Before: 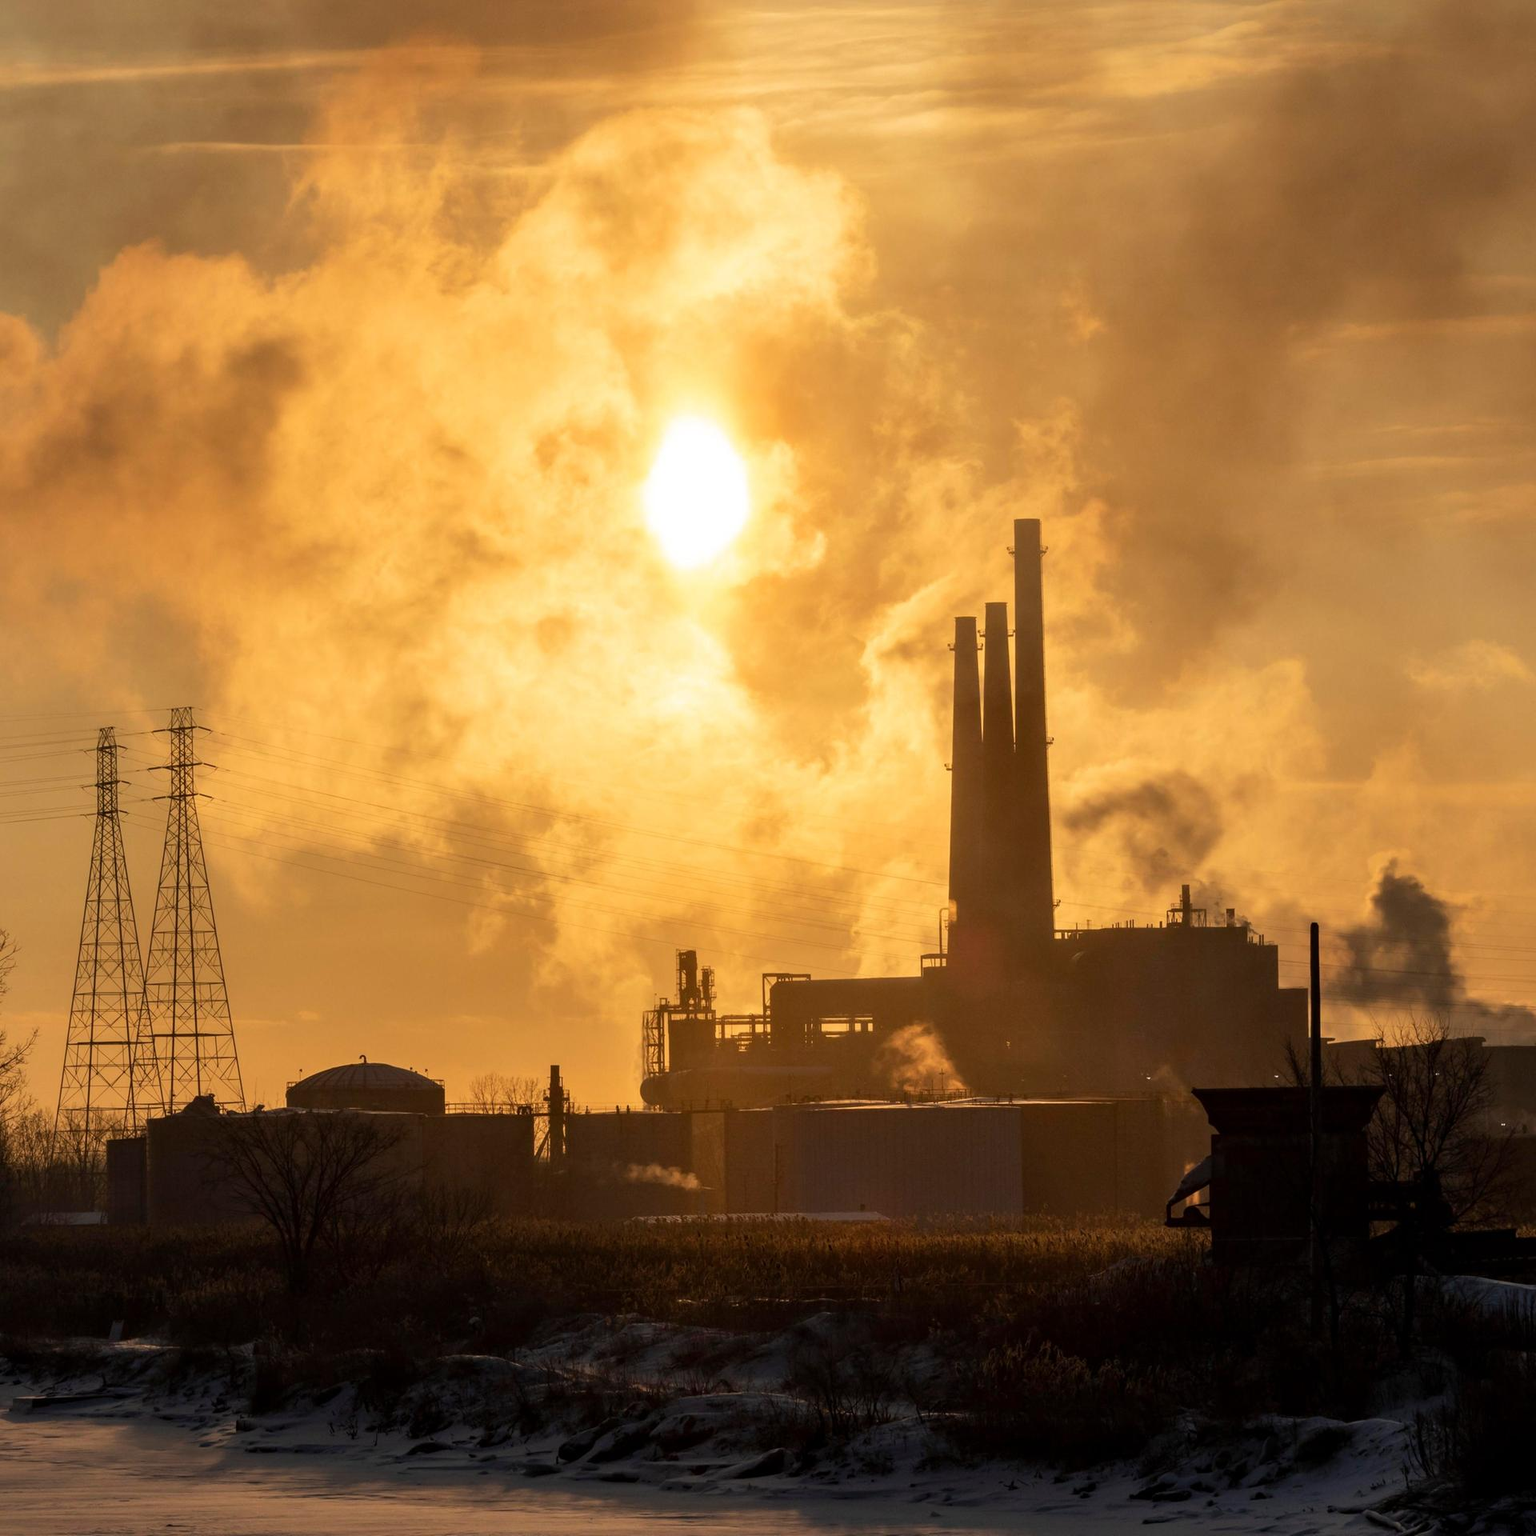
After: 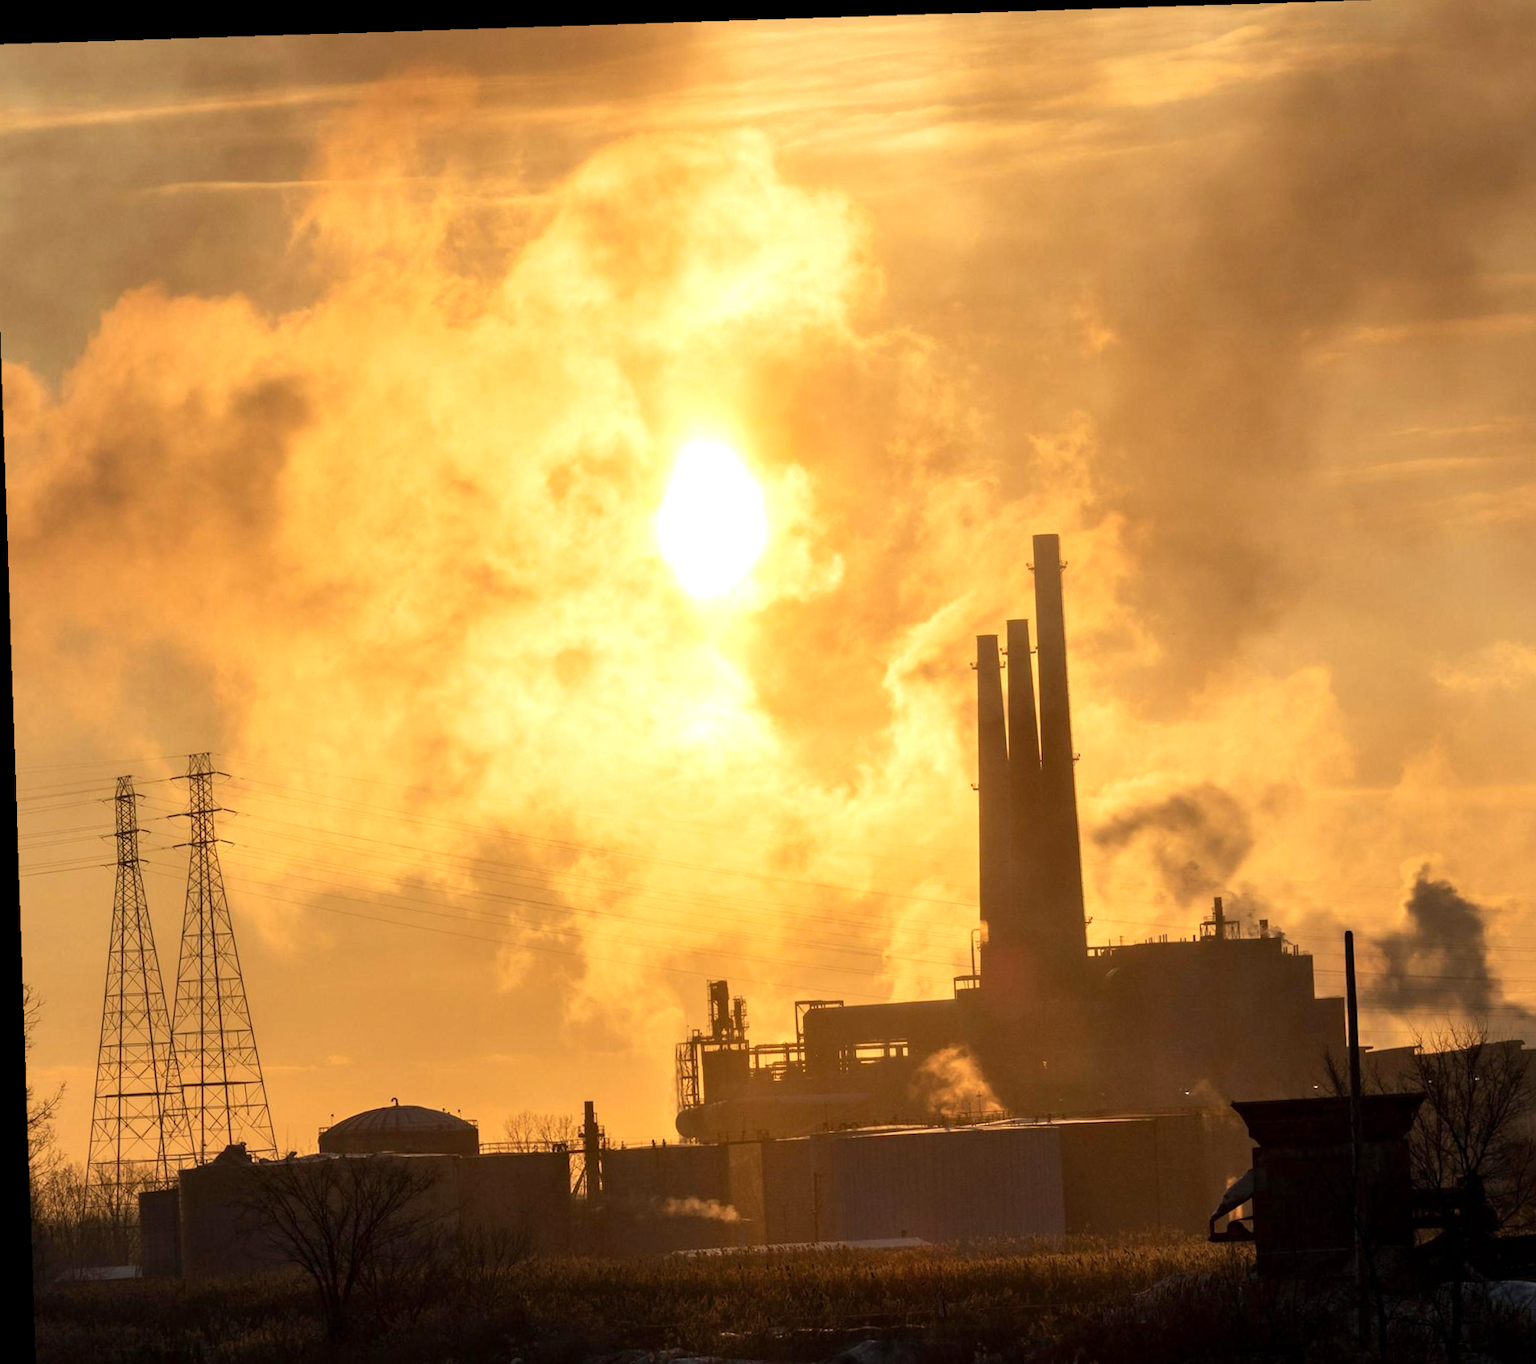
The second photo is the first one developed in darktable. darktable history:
crop and rotate: angle 0.2°, left 0.275%, right 3.127%, bottom 14.18%
exposure: exposure 0.375 EV, compensate highlight preservation false
rotate and perspective: rotation -1.77°, lens shift (horizontal) 0.004, automatic cropping off
tone equalizer: on, module defaults
